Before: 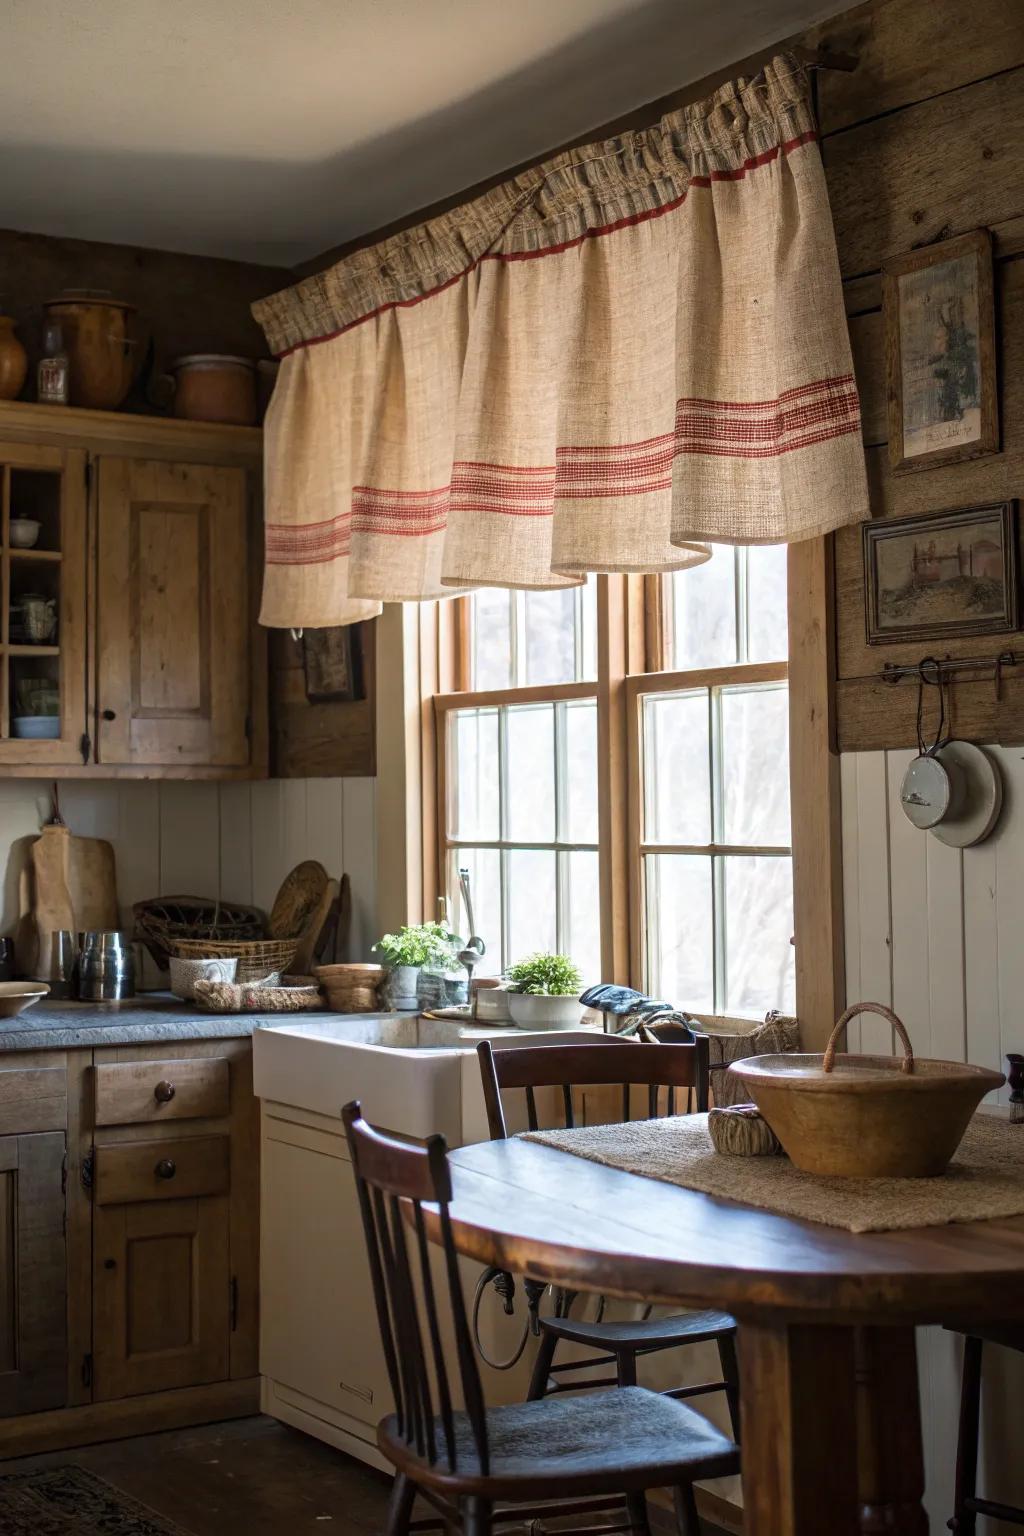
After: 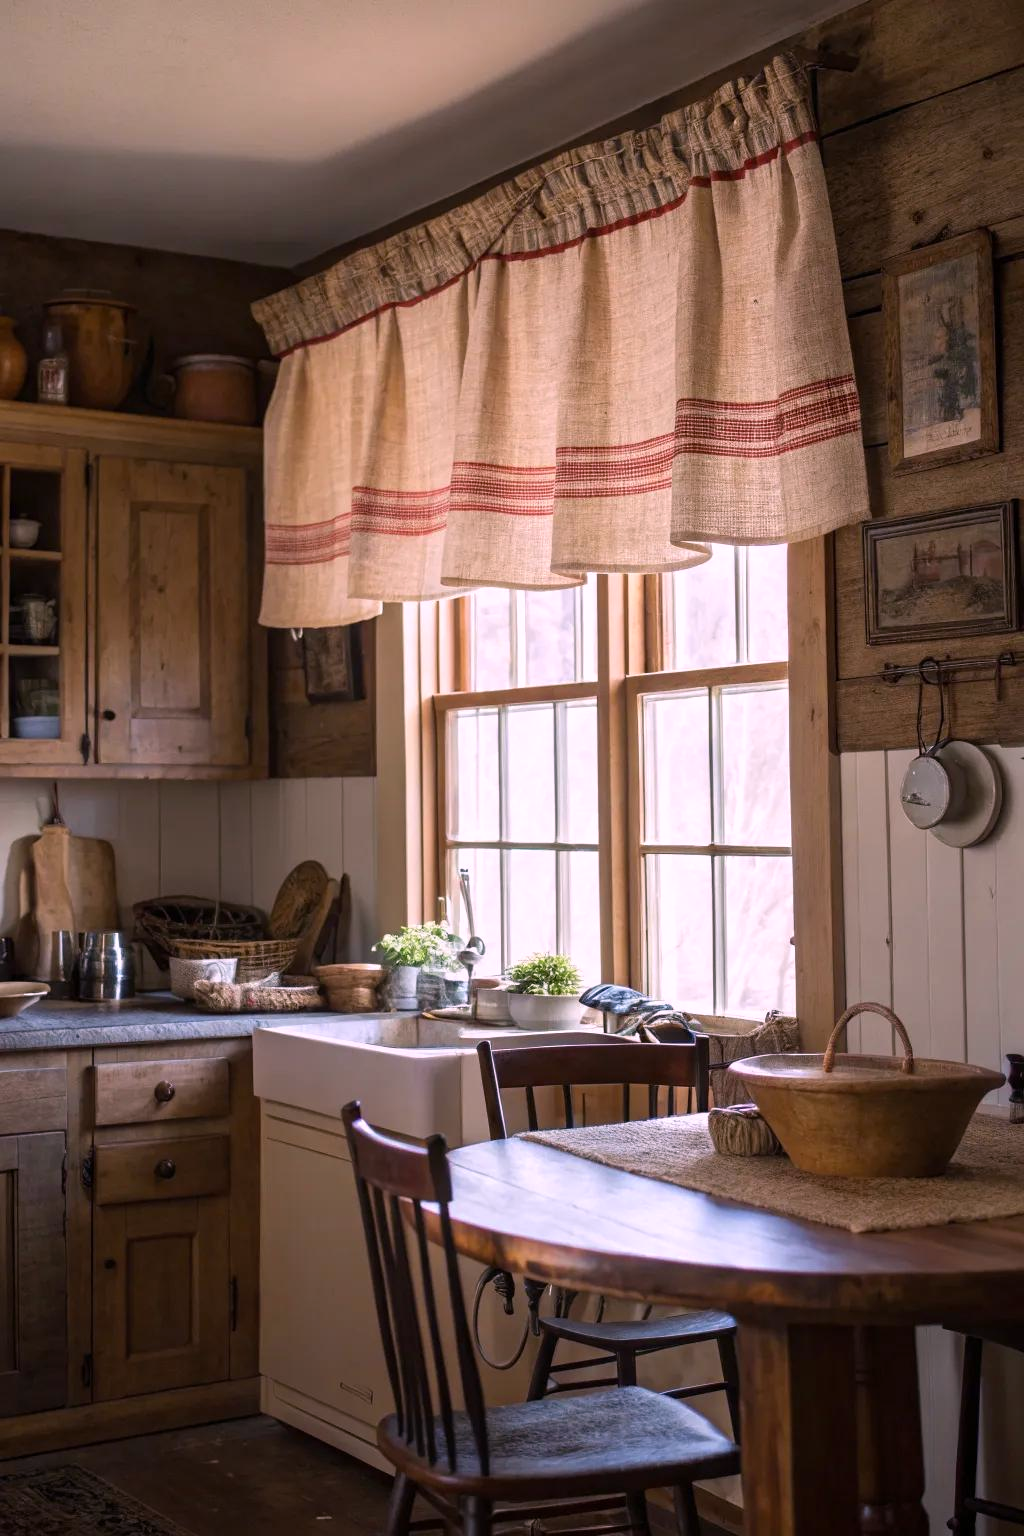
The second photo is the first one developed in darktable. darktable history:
color calibration: output R [1.063, -0.012, -0.003, 0], output B [-0.079, 0.047, 1, 0], illuminant as shot in camera, x 0.358, y 0.373, temperature 4628.91 K
